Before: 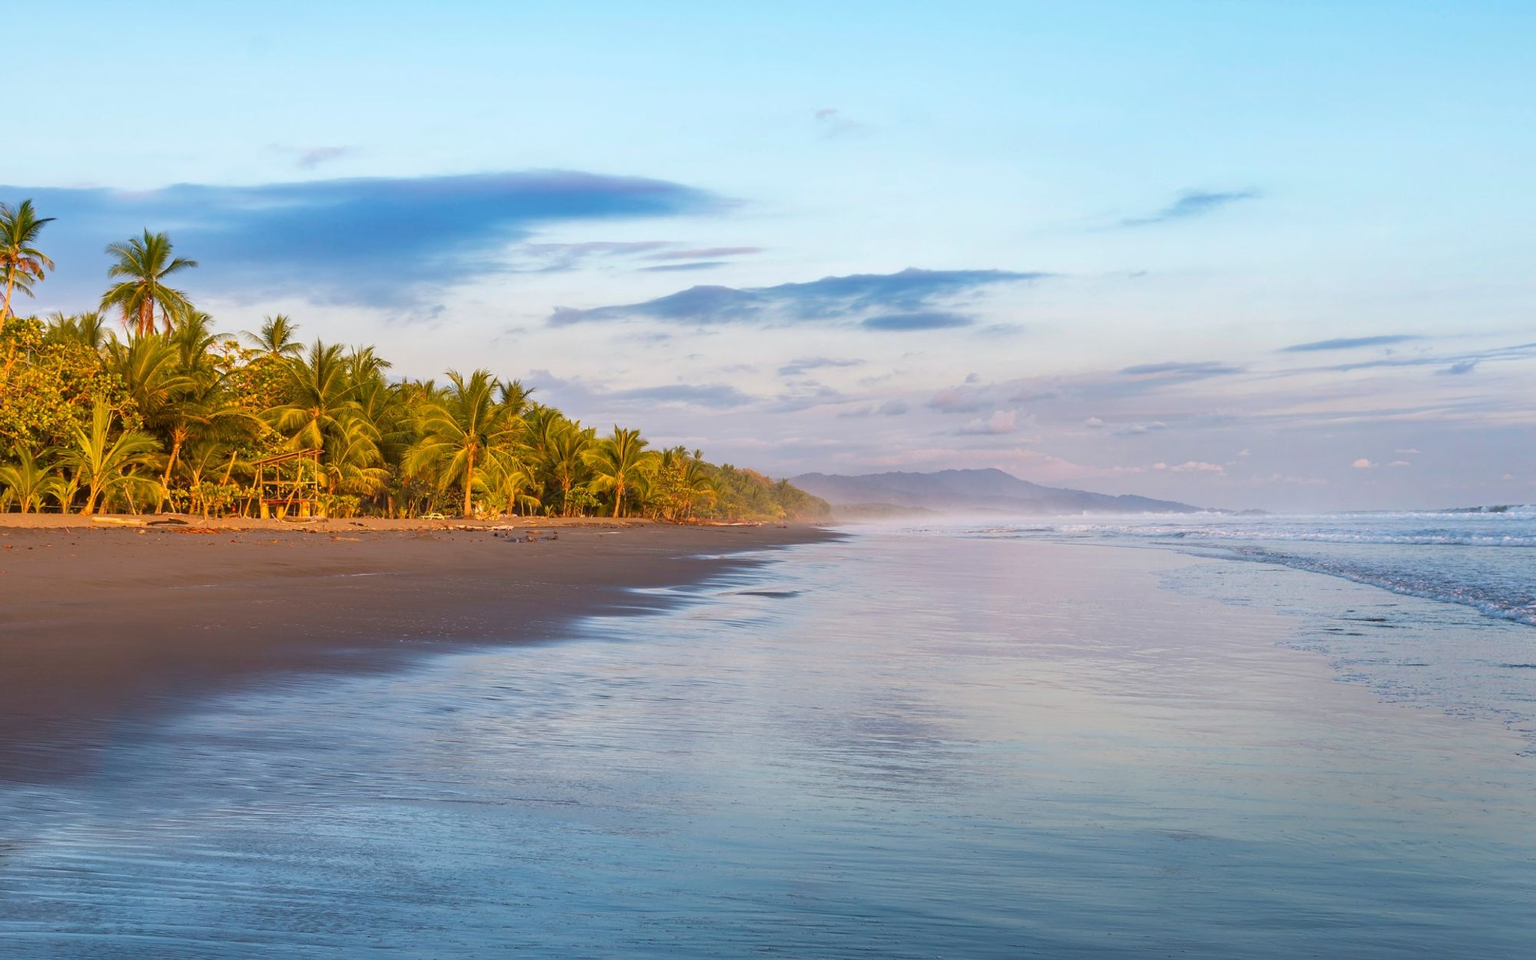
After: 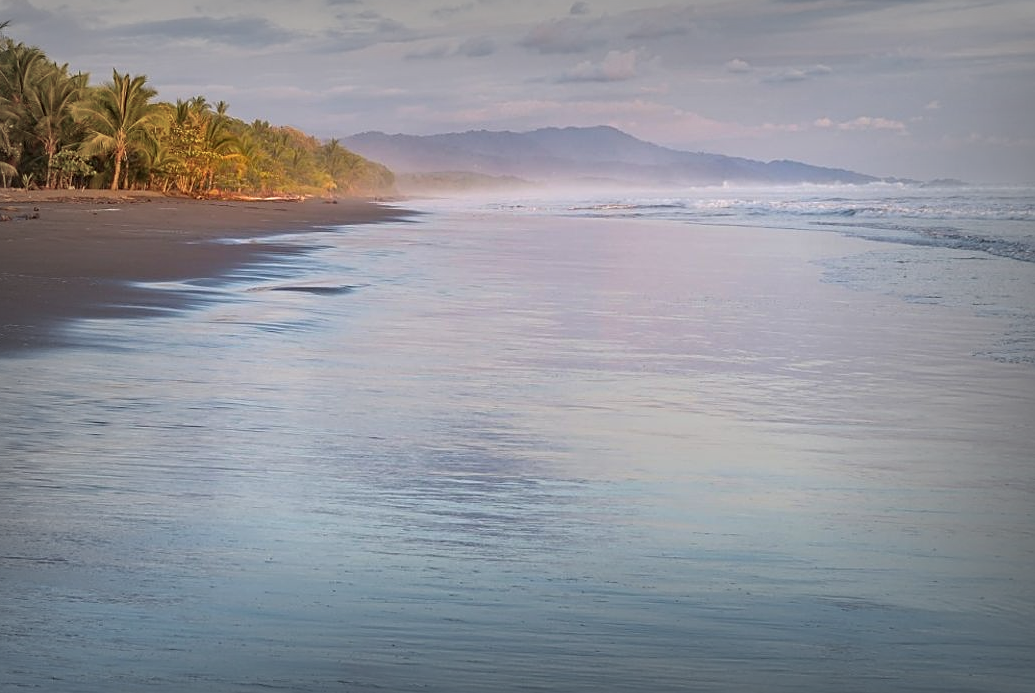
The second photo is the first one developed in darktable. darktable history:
vignetting: fall-off start 53.22%, automatic ratio true, width/height ratio 1.317, shape 0.223
tone equalizer: -7 EV 0.147 EV, -6 EV 0.626 EV, -5 EV 1.18 EV, -4 EV 1.32 EV, -3 EV 1.13 EV, -2 EV 0.6 EV, -1 EV 0.148 EV, smoothing diameter 24.98%, edges refinement/feathering 10.78, preserve details guided filter
crop: left 34.353%, top 38.723%, right 13.86%, bottom 5.352%
sharpen: amount 0.495
